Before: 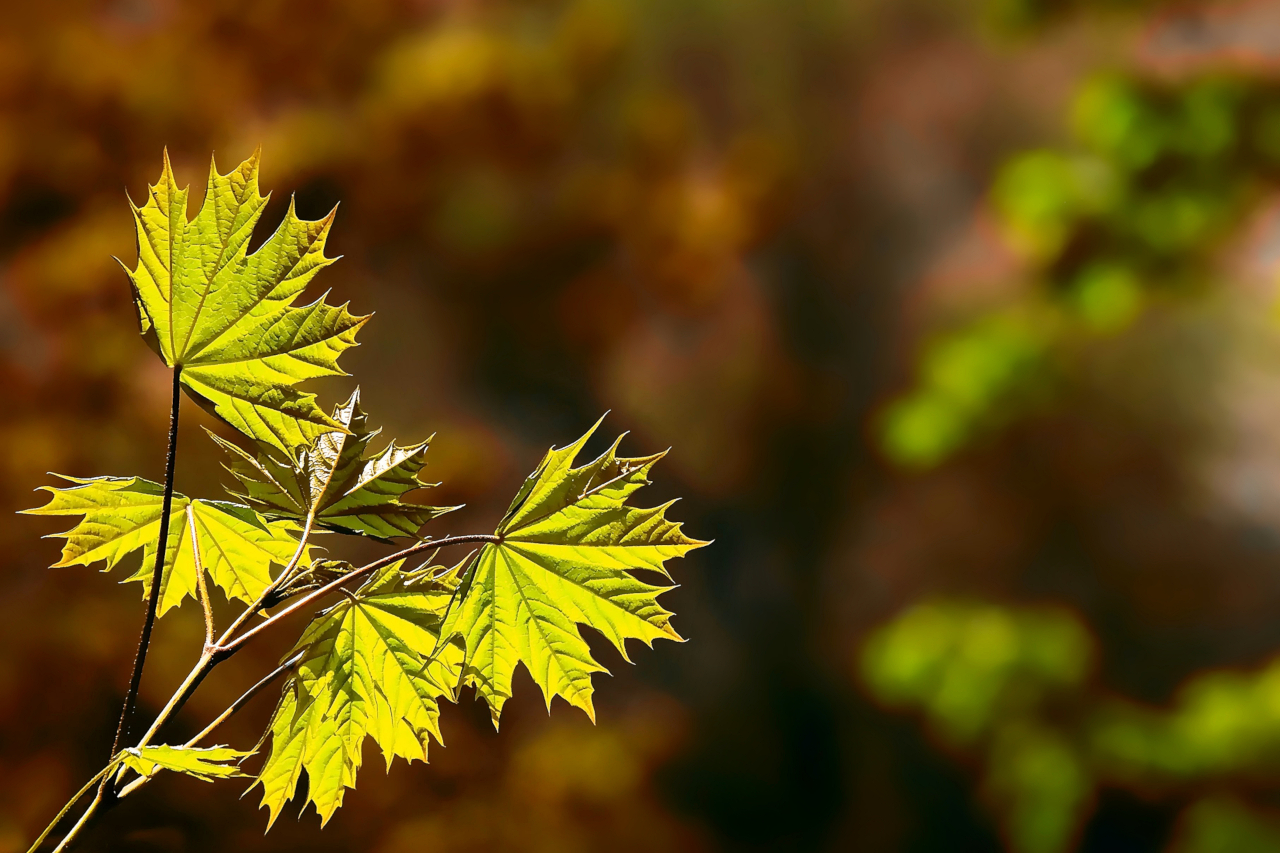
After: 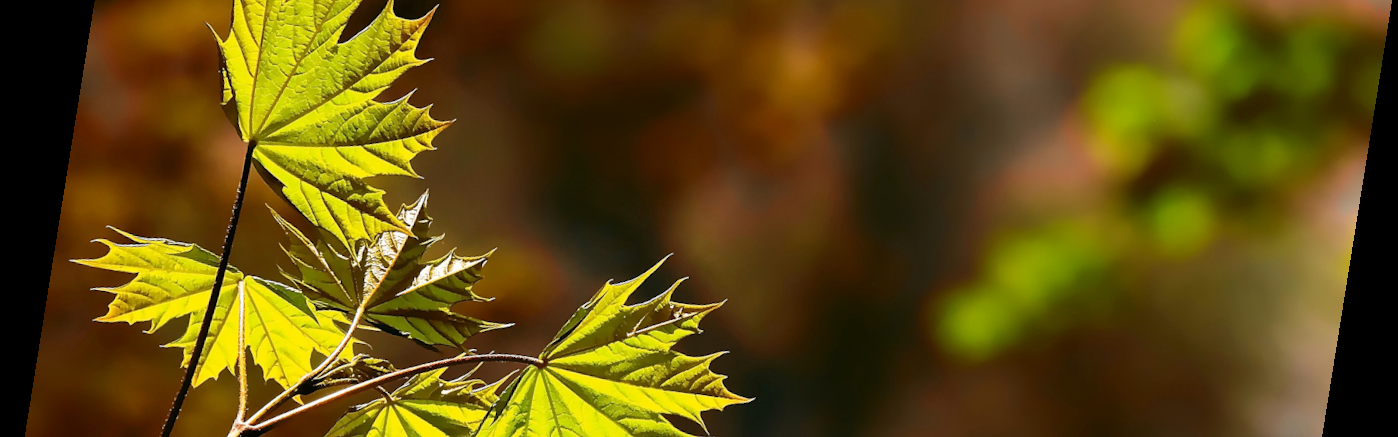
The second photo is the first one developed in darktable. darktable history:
rotate and perspective: rotation 9.12°, automatic cropping off
crop and rotate: top 23.84%, bottom 34.294%
